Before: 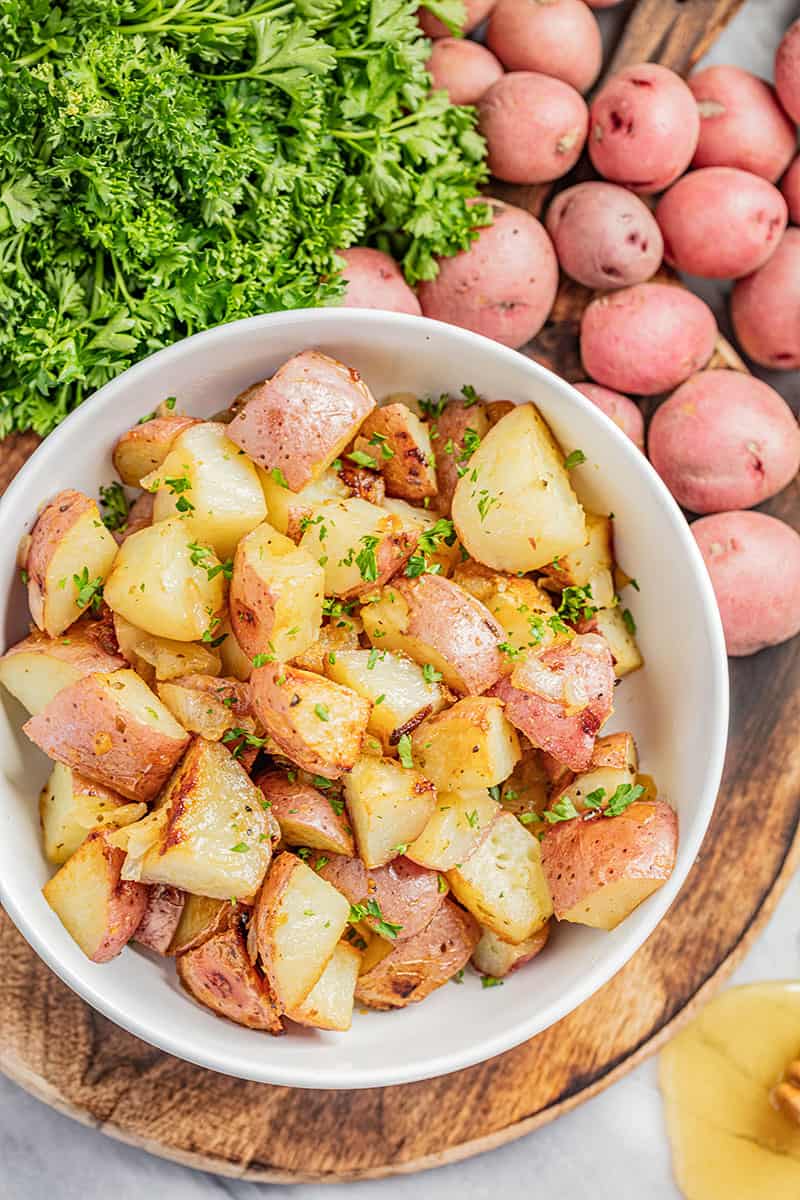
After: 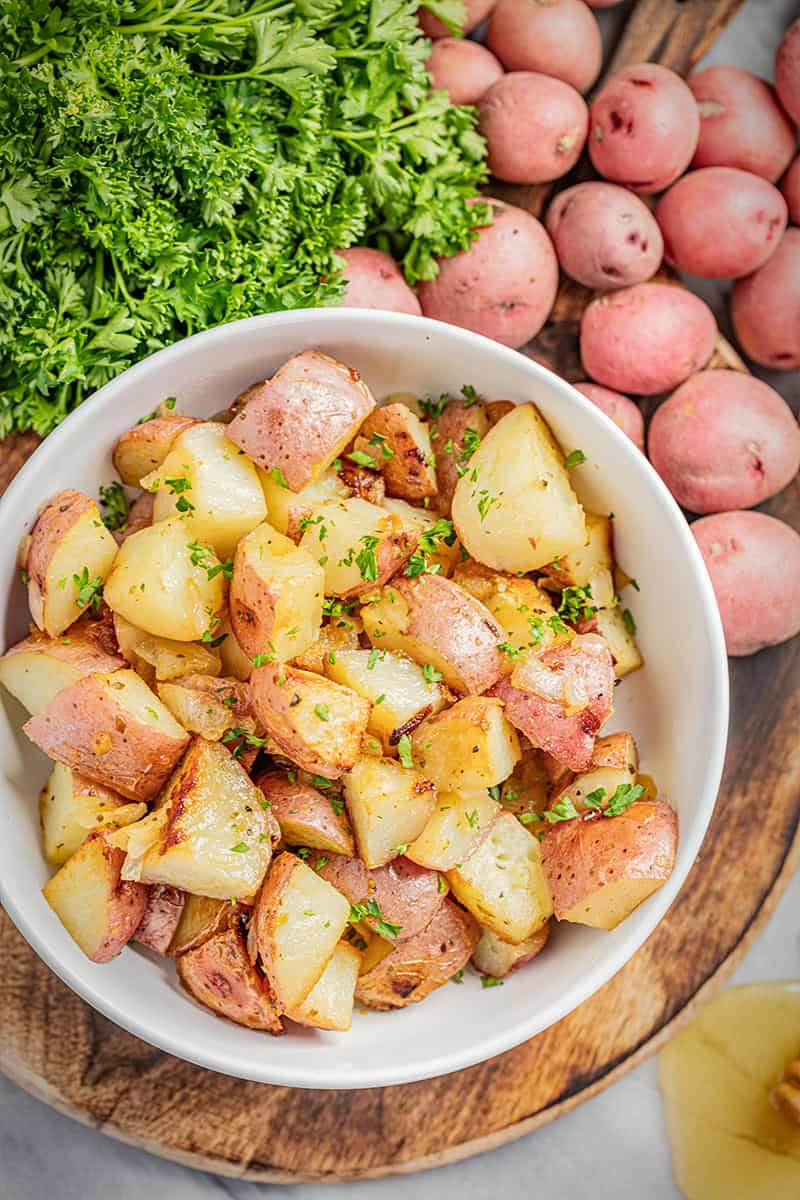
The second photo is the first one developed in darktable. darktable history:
vignetting: saturation 0.046, center (-0.031, -0.039), automatic ratio true
